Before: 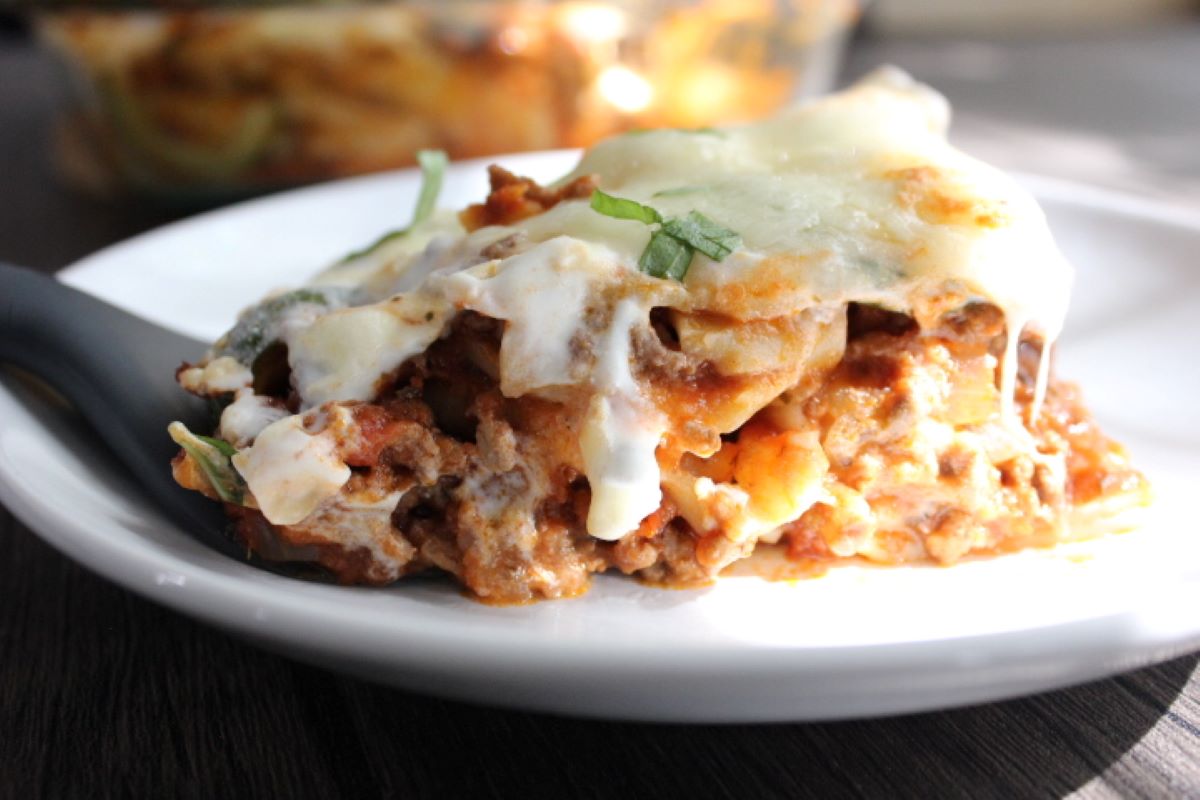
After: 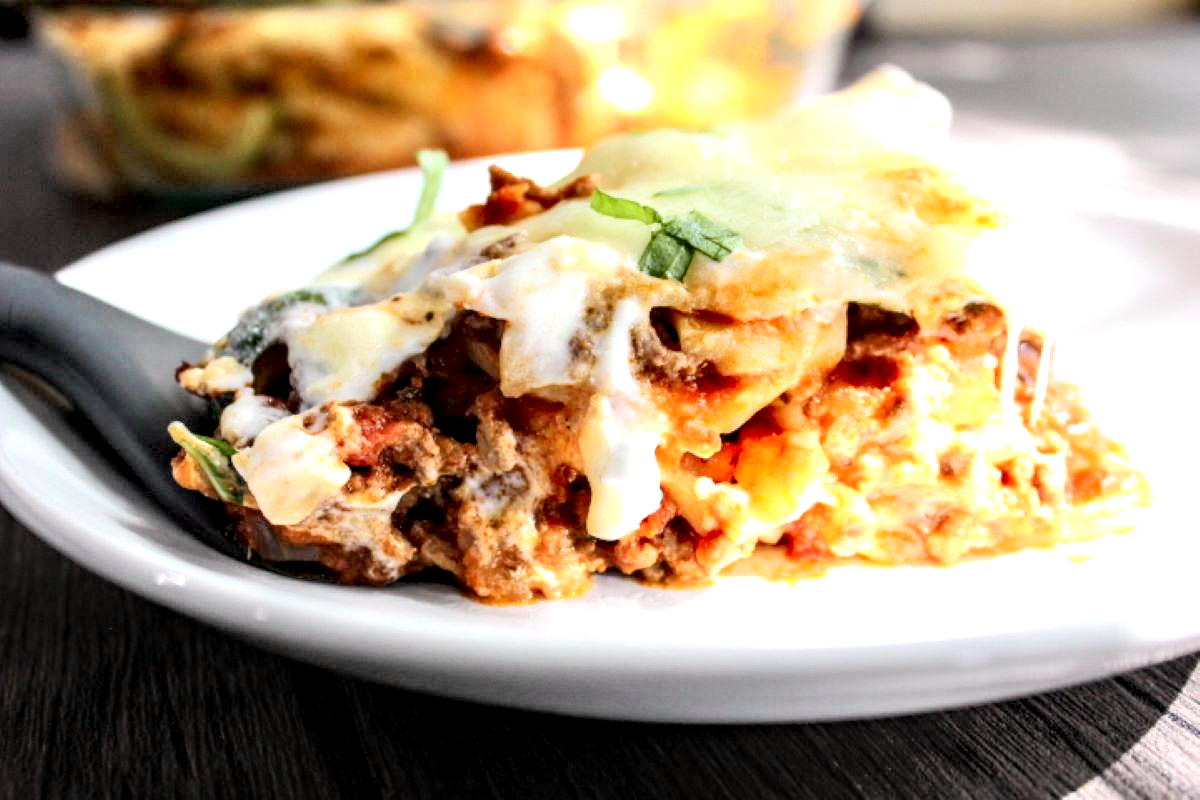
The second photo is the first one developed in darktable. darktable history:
local contrast: highlights 19%, detail 188%
exposure: black level correction 0.001, exposure 0.498 EV, compensate exposure bias true, compensate highlight preservation false
tone curve: curves: ch0 [(0, 0.005) (0.103, 0.097) (0.18, 0.22) (0.4, 0.485) (0.5, 0.612) (0.668, 0.787) (0.823, 0.894) (1, 0.971)]; ch1 [(0, 0) (0.172, 0.123) (0.324, 0.253) (0.396, 0.388) (0.478, 0.461) (0.499, 0.498) (0.522, 0.528) (0.618, 0.649) (0.753, 0.821) (1, 1)]; ch2 [(0, 0) (0.411, 0.424) (0.496, 0.501) (0.515, 0.514) (0.555, 0.585) (0.641, 0.69) (1, 1)], color space Lab, independent channels, preserve colors none
